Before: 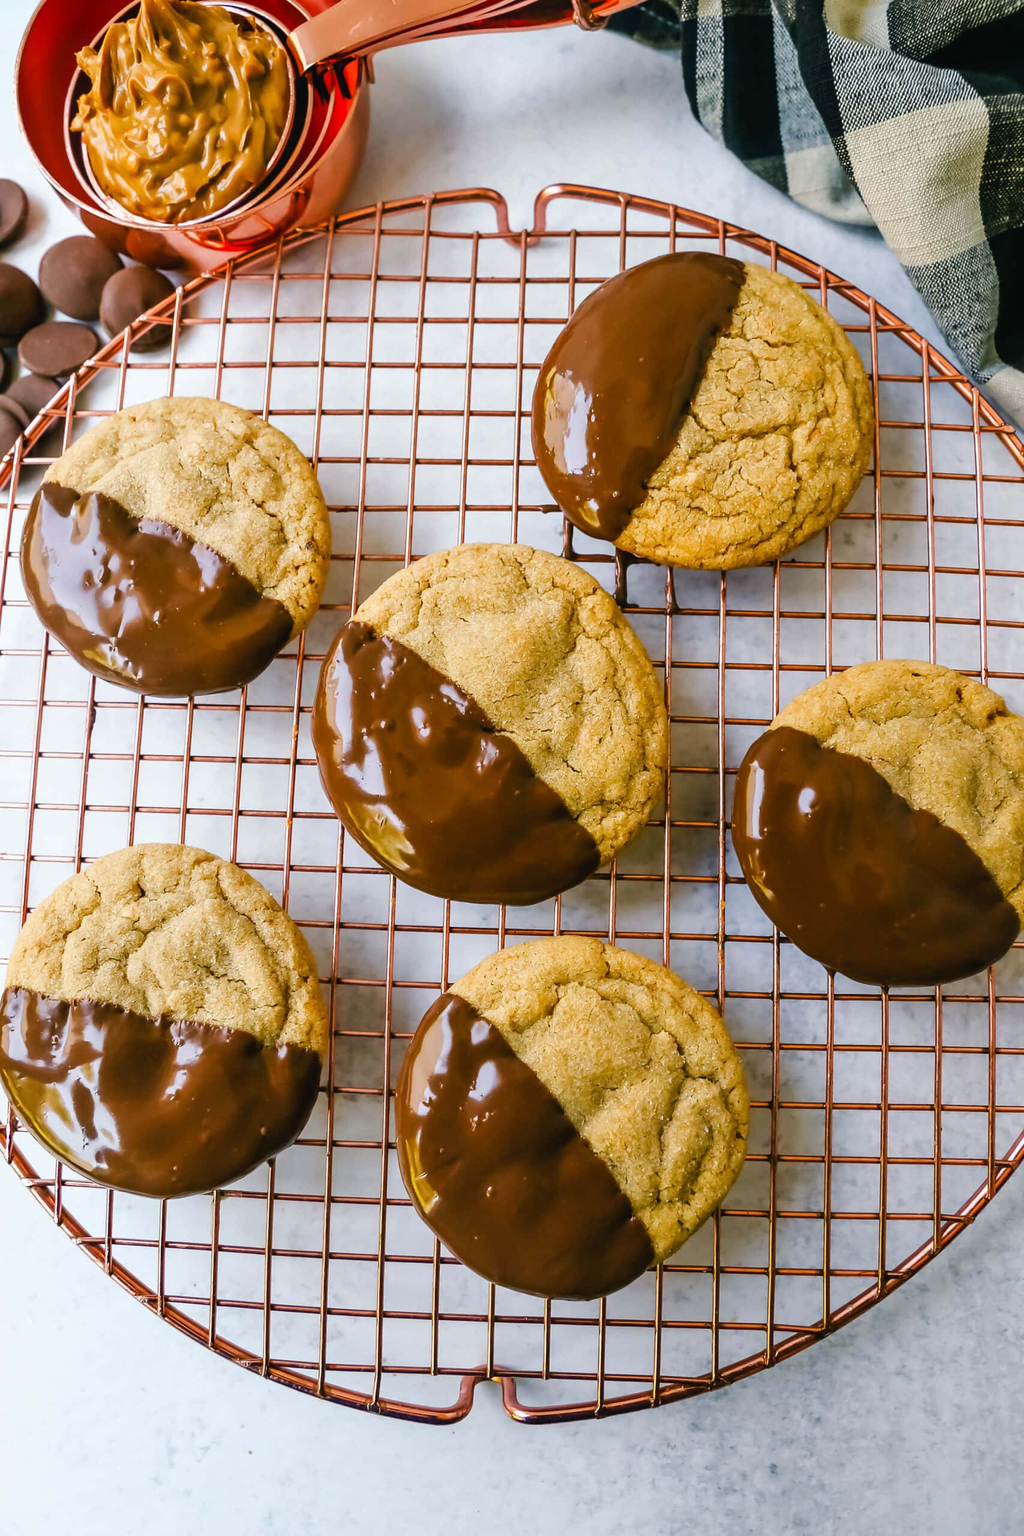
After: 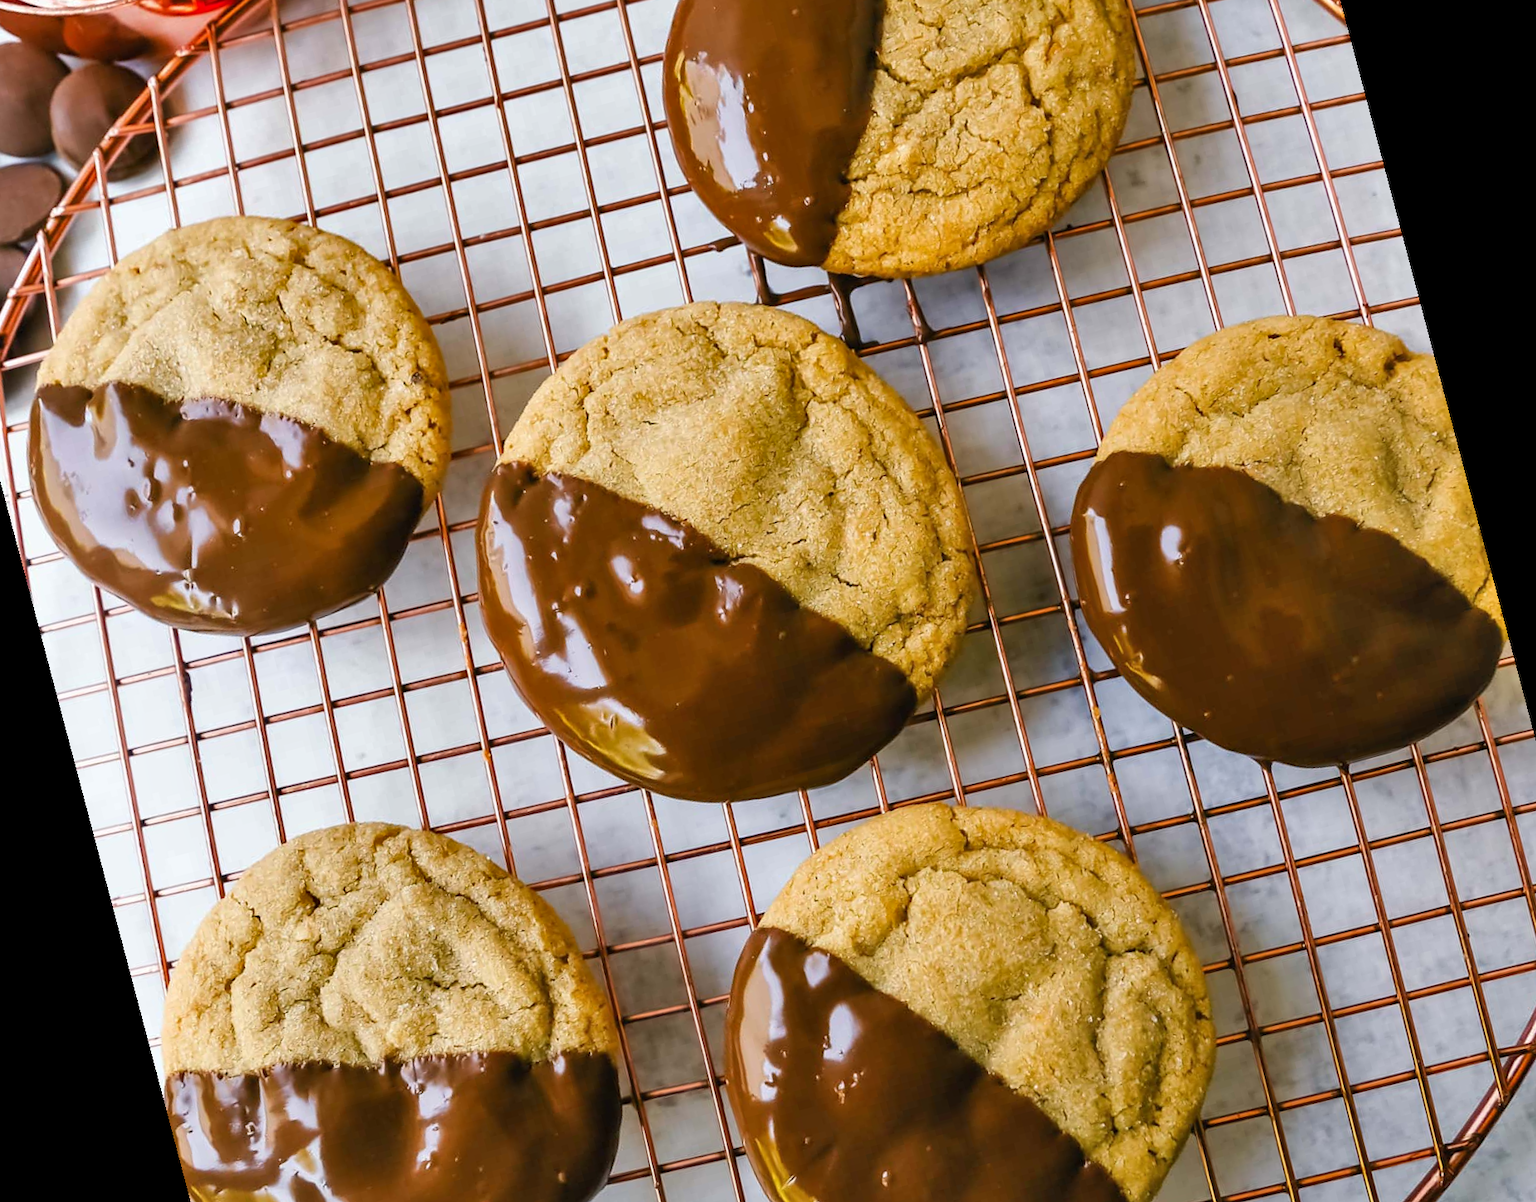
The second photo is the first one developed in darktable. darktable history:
rotate and perspective: rotation -14.8°, crop left 0.1, crop right 0.903, crop top 0.25, crop bottom 0.748
shadows and highlights: soften with gaussian
